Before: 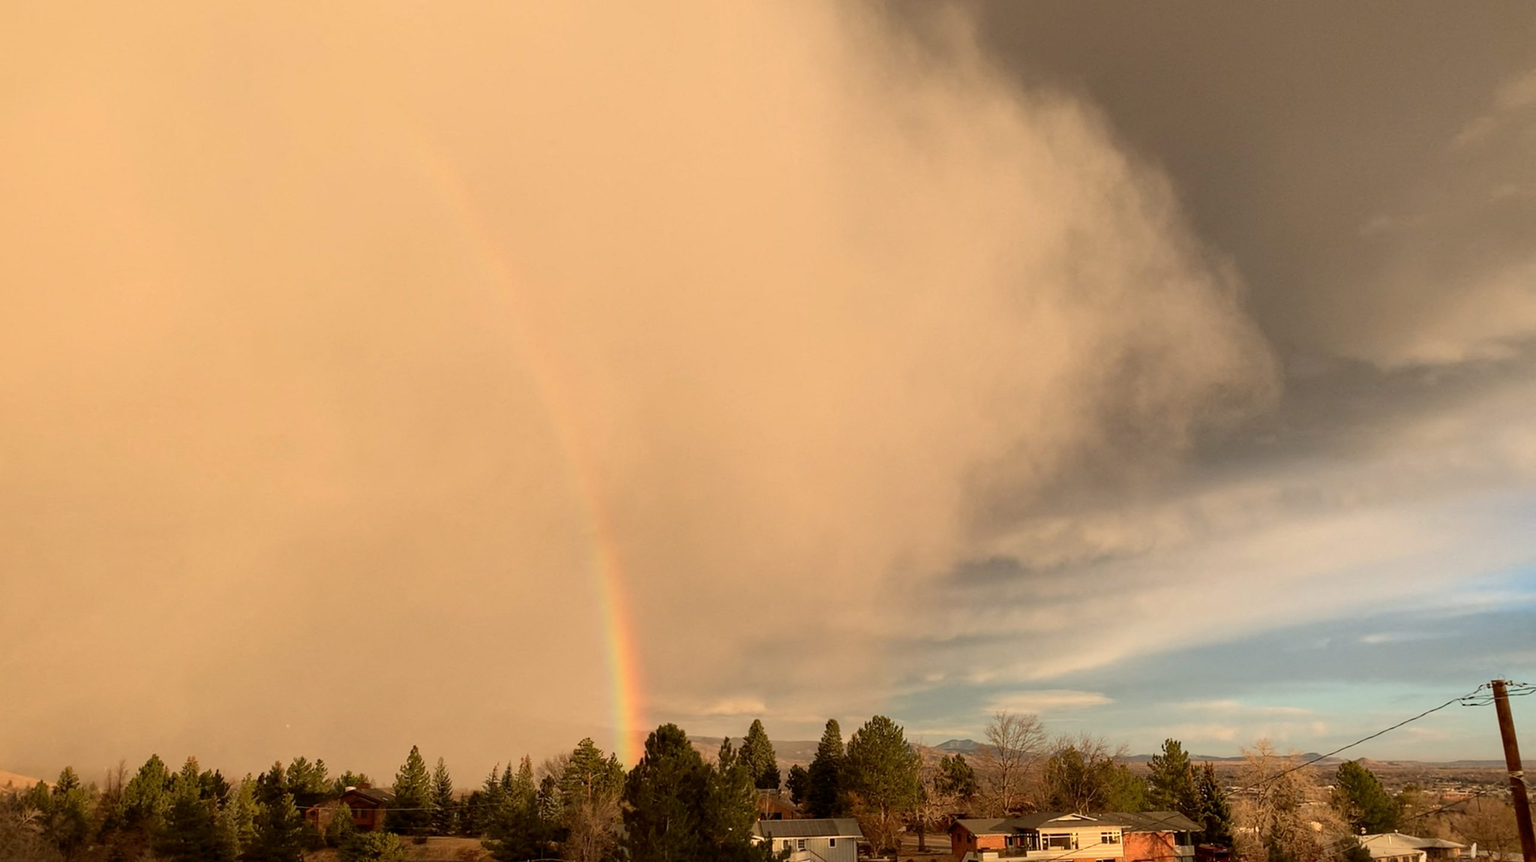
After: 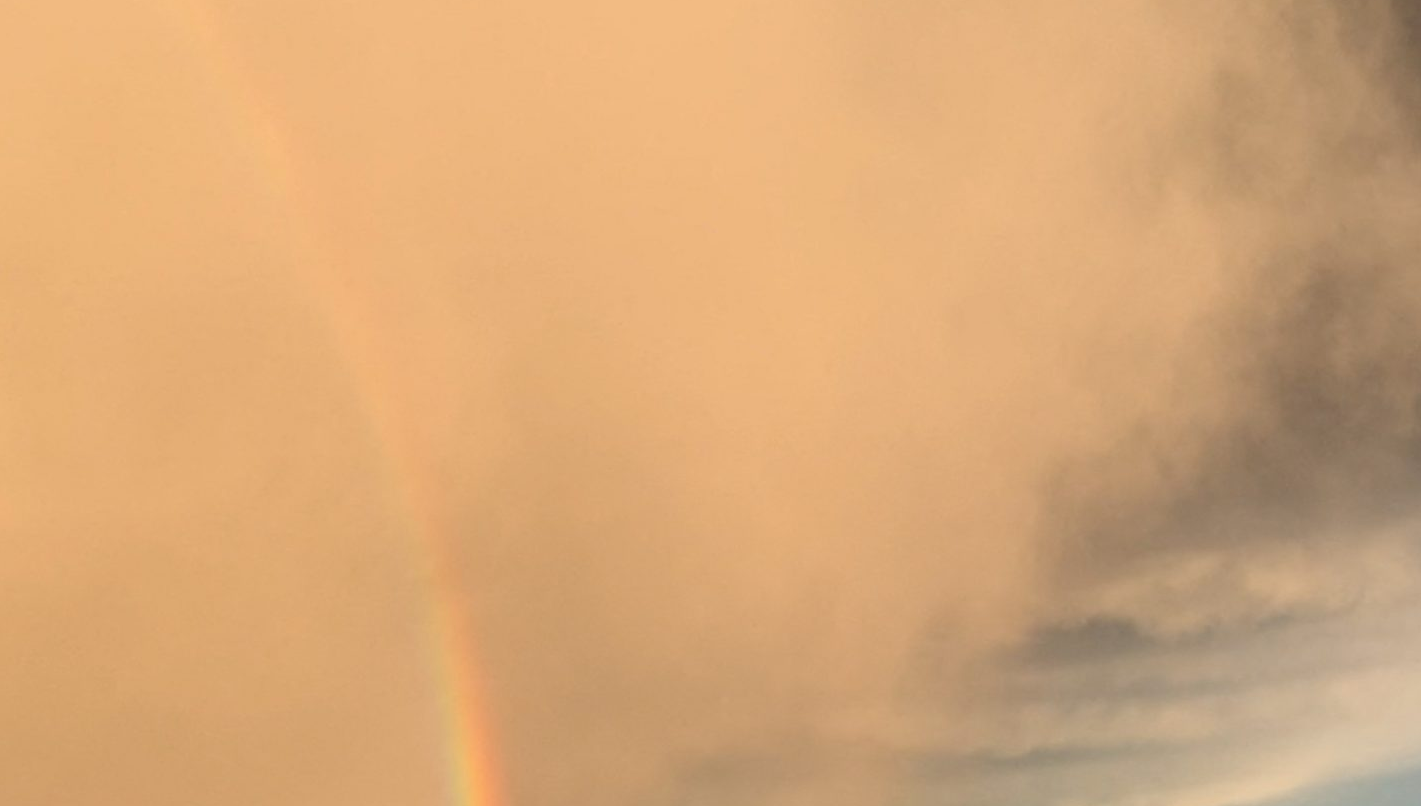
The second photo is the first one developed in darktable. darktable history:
crop and rotate: left 21.968%, top 21.684%, right 22.51%, bottom 22.191%
